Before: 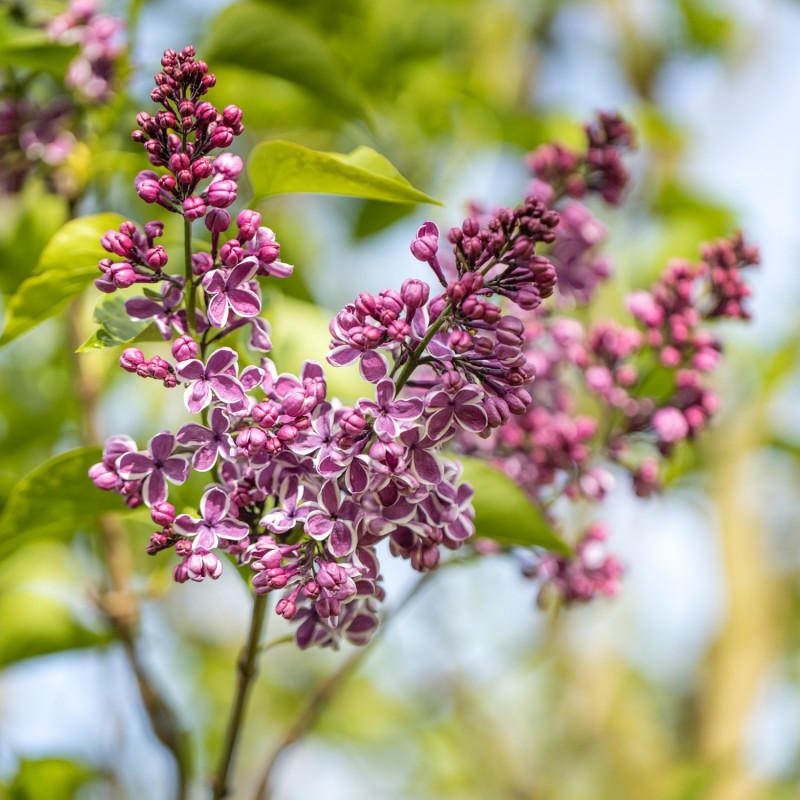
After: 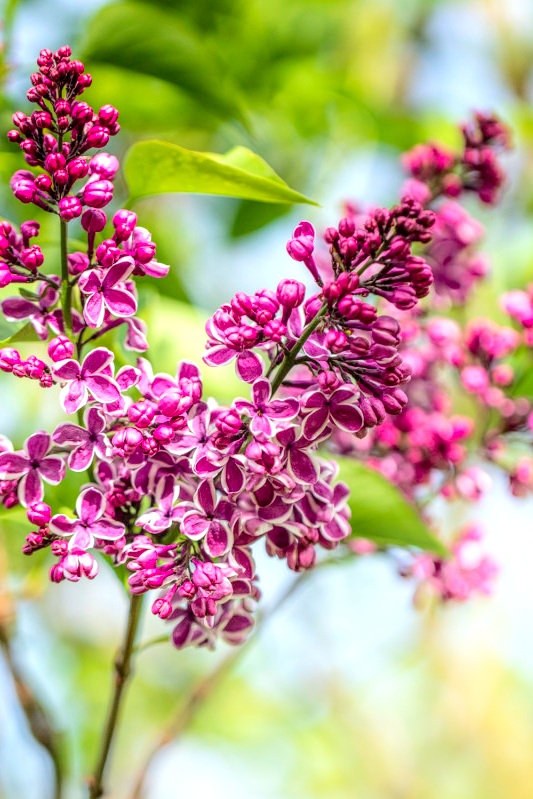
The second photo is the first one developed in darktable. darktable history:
shadows and highlights: shadows -90, highlights 90, soften with gaussian
exposure: exposure 0.15 EV, compensate highlight preservation false
local contrast: highlights 61%, detail 143%, midtone range 0.428
crop and rotate: left 15.546%, right 17.787%
color contrast: green-magenta contrast 1.73, blue-yellow contrast 1.15
